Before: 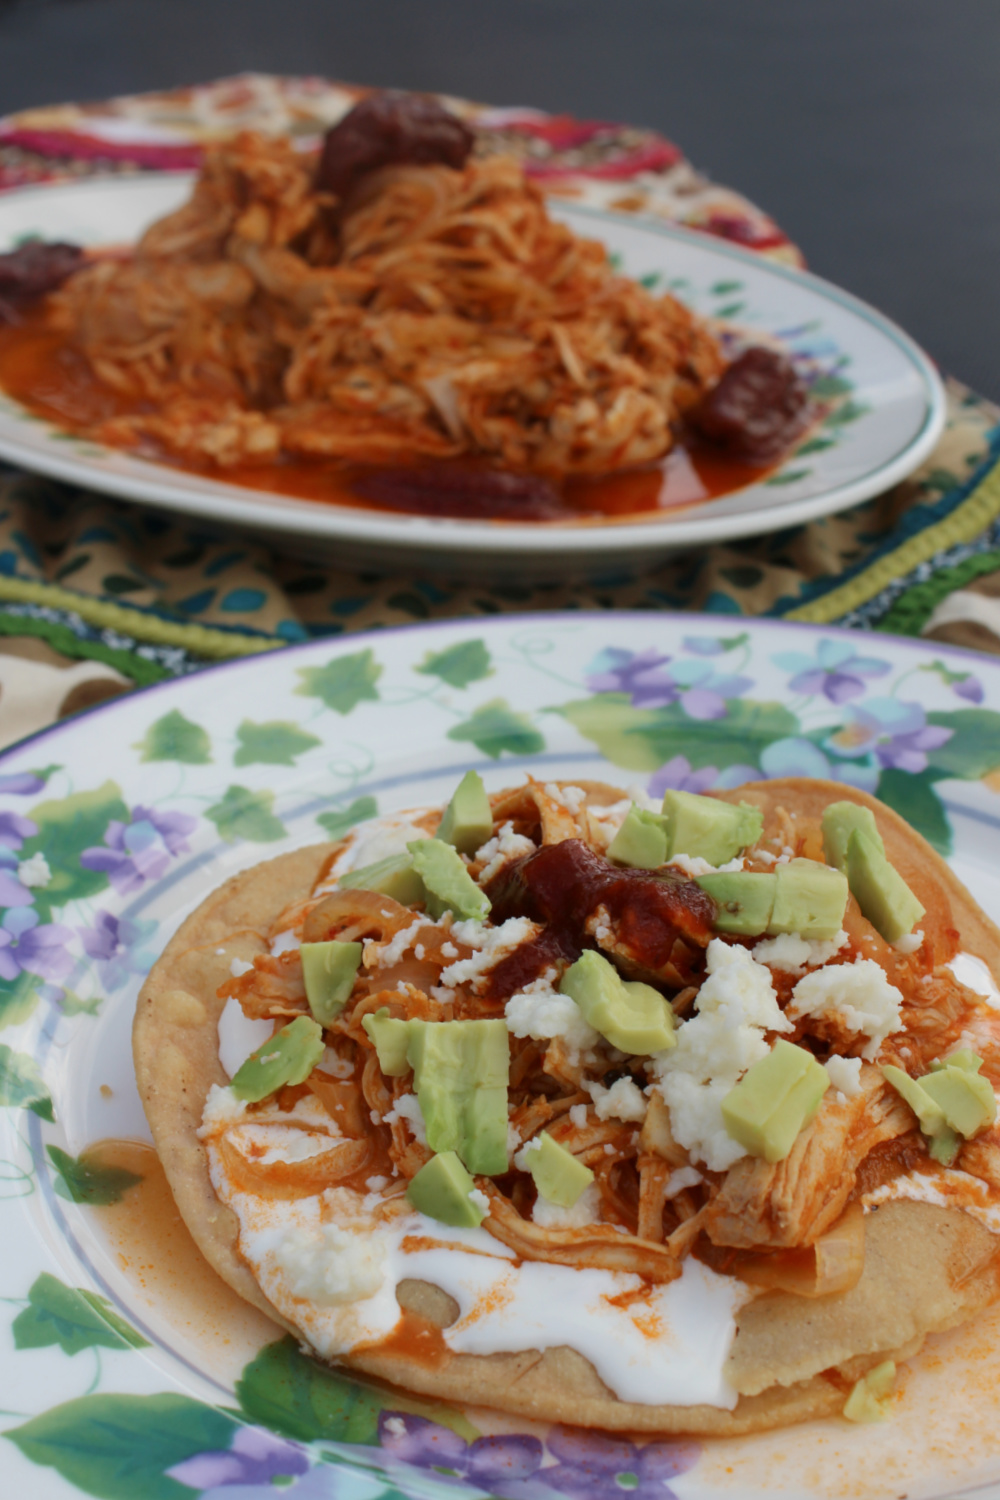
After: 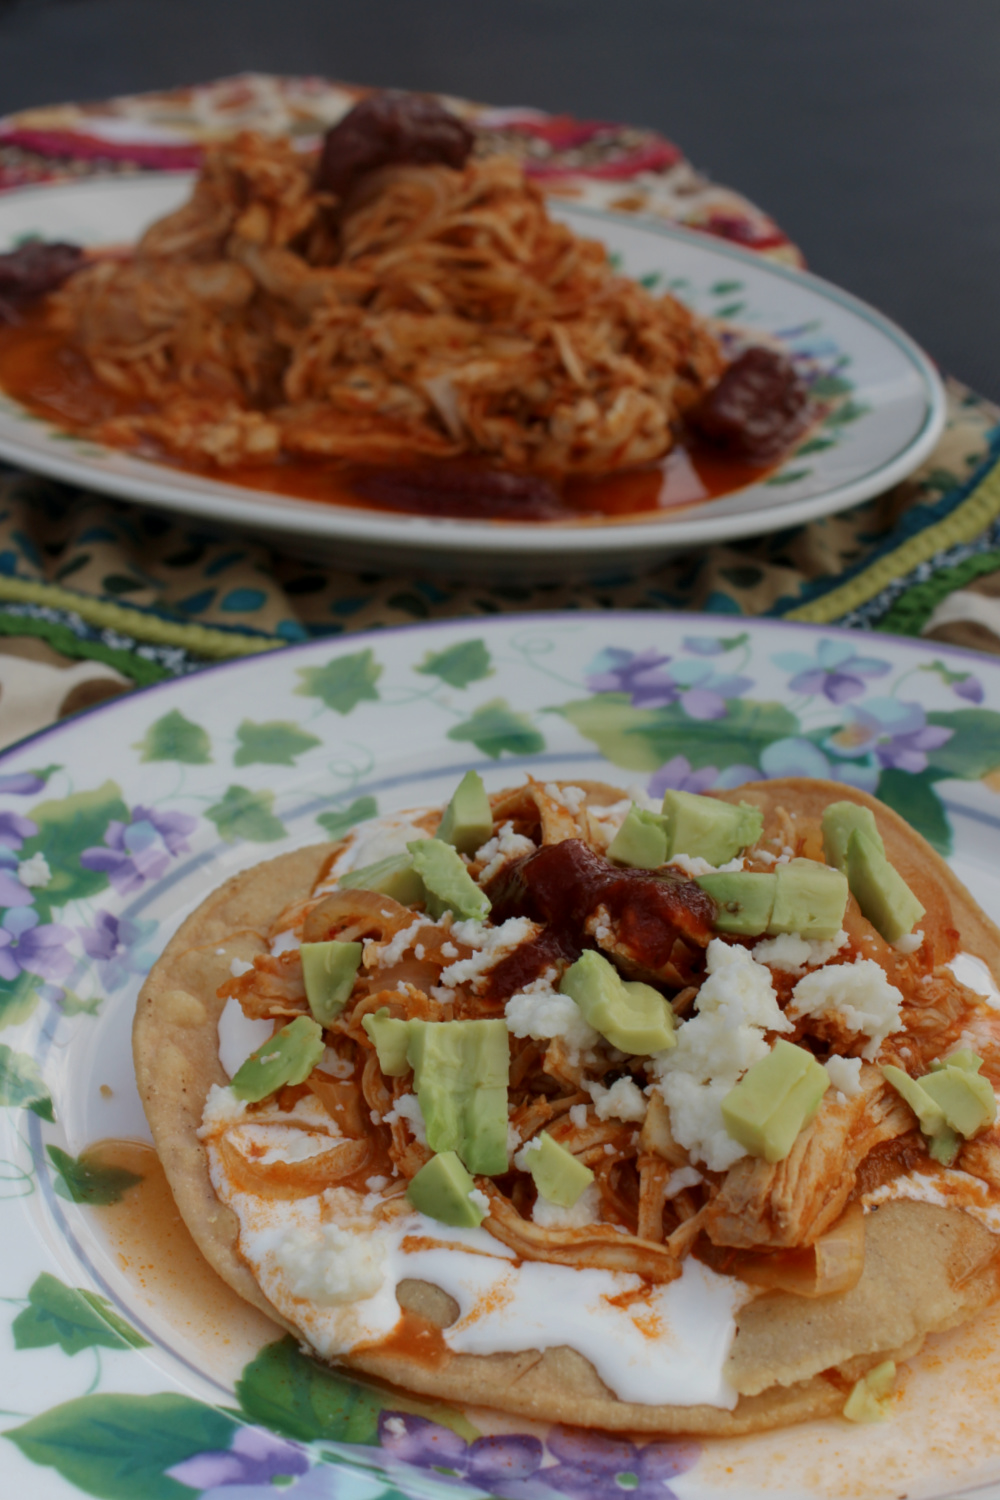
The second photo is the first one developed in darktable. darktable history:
graduated density: rotation 5.63°, offset 76.9
local contrast: highlights 100%, shadows 100%, detail 120%, midtone range 0.2
